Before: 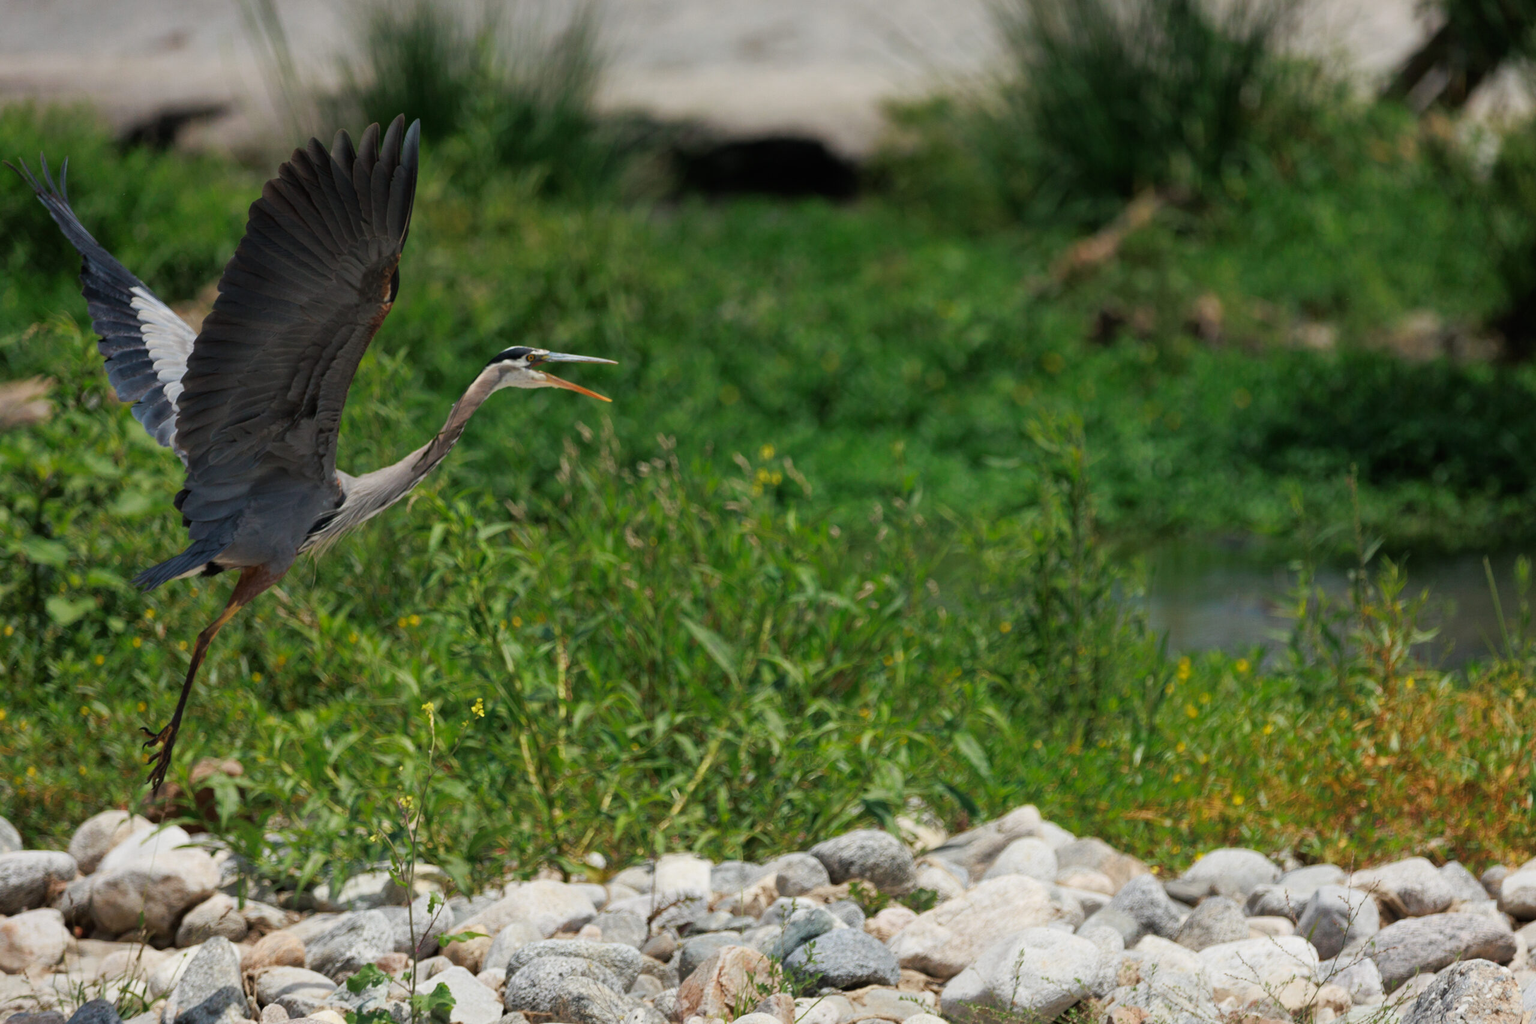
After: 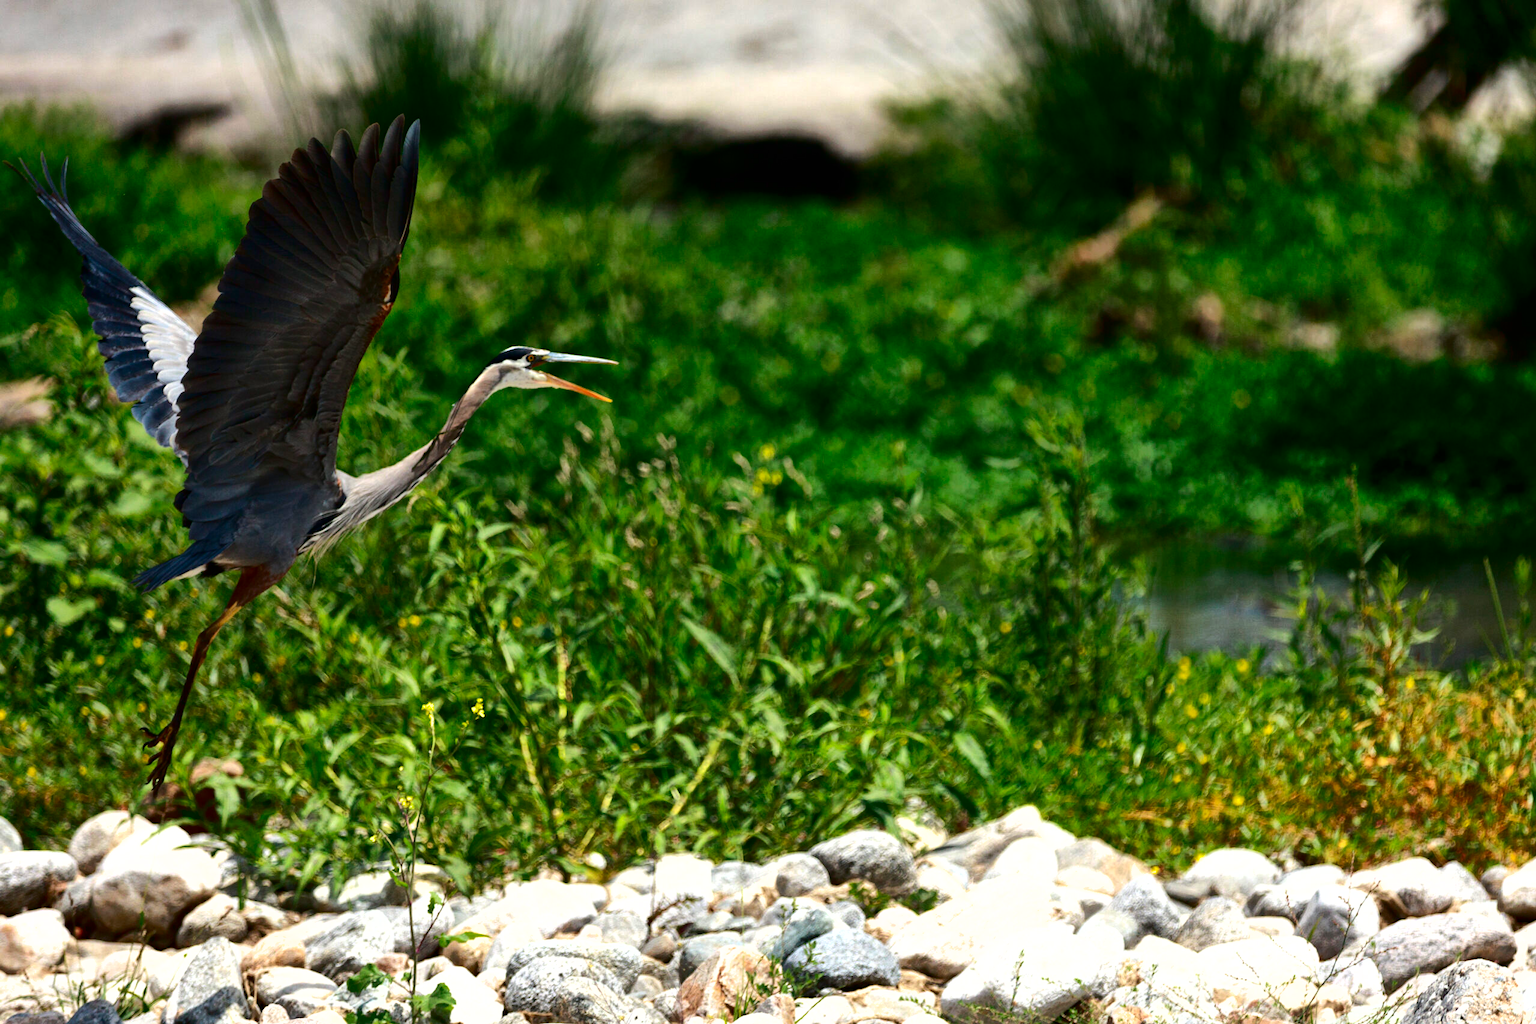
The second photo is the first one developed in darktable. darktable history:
exposure: black level correction -0.002, exposure 0.545 EV, compensate highlight preservation false
tone equalizer: -8 EV -0.378 EV, -7 EV -0.388 EV, -6 EV -0.314 EV, -5 EV -0.259 EV, -3 EV 0.225 EV, -2 EV 0.363 EV, -1 EV 0.363 EV, +0 EV 0.399 EV, edges refinement/feathering 500, mask exposure compensation -1.57 EV, preserve details no
shadows and highlights: on, module defaults
contrast brightness saturation: contrast 0.237, brightness -0.233, saturation 0.14
